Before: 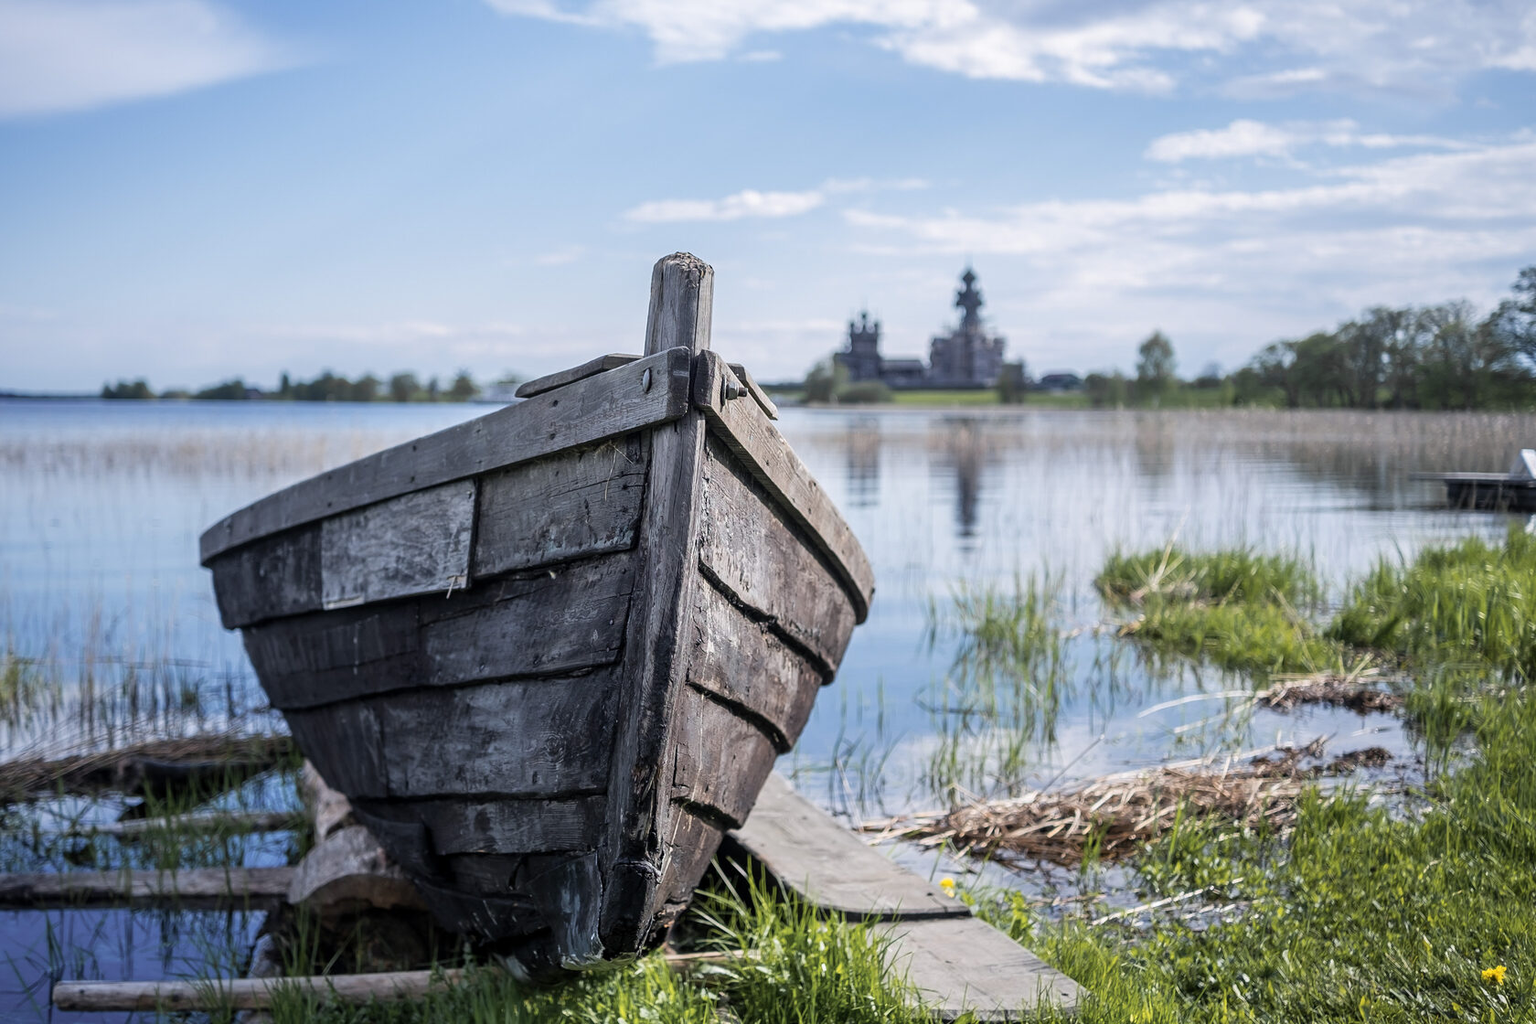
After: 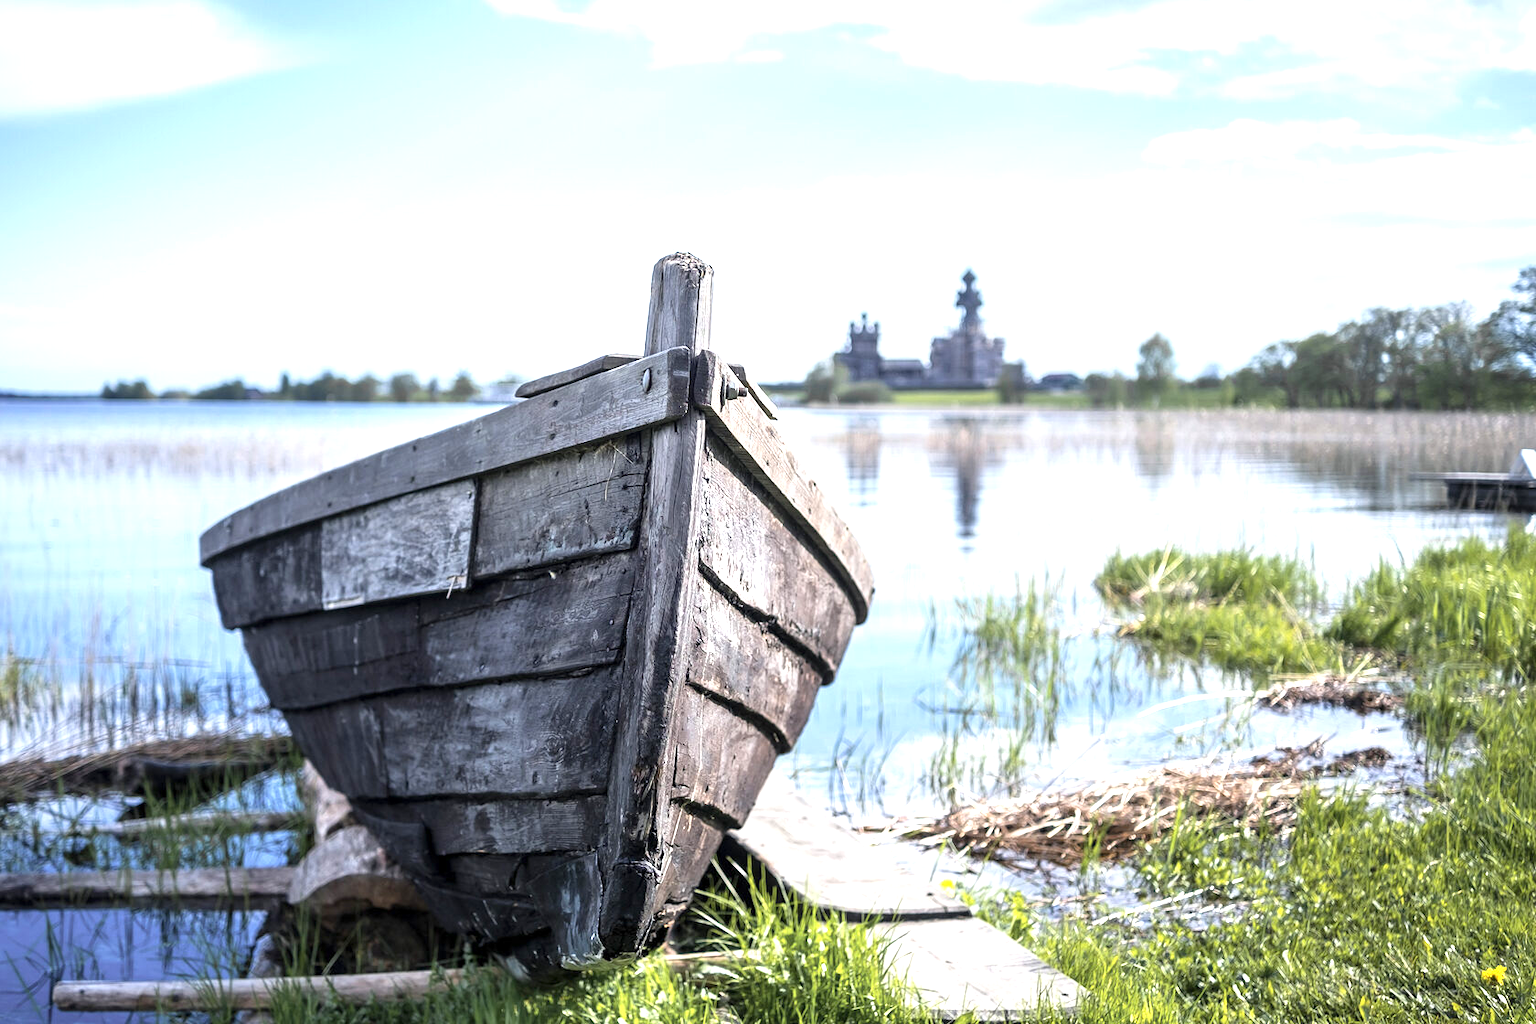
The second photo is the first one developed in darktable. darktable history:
exposure: exposure 1.091 EV, compensate exposure bias true, compensate highlight preservation false
